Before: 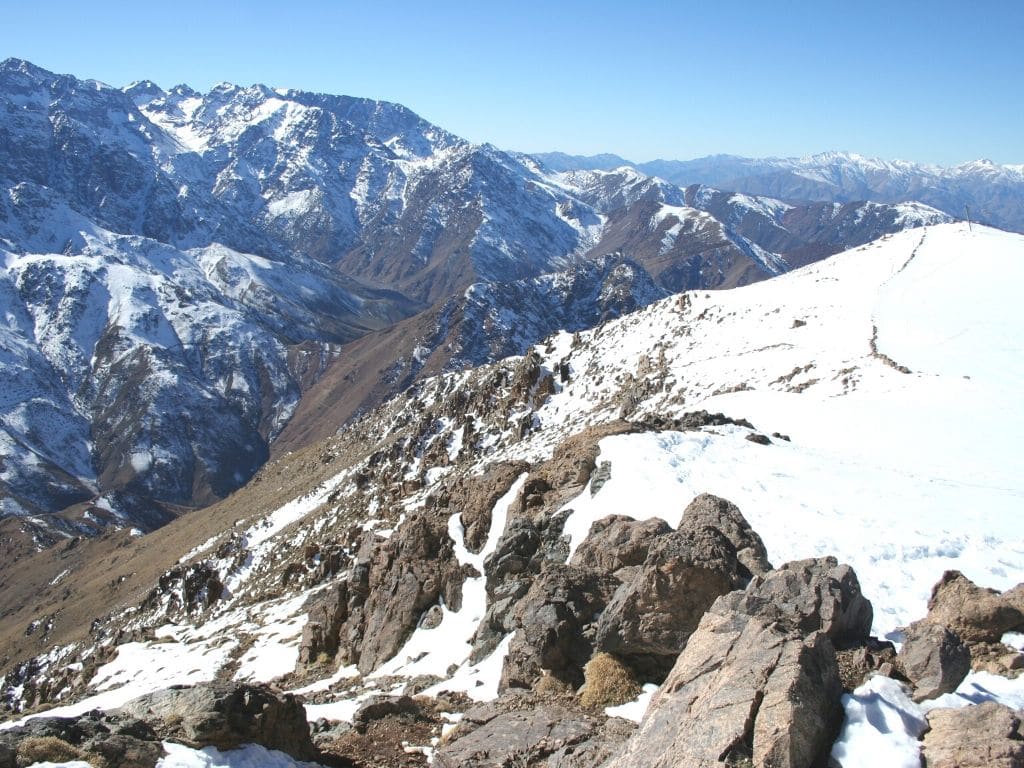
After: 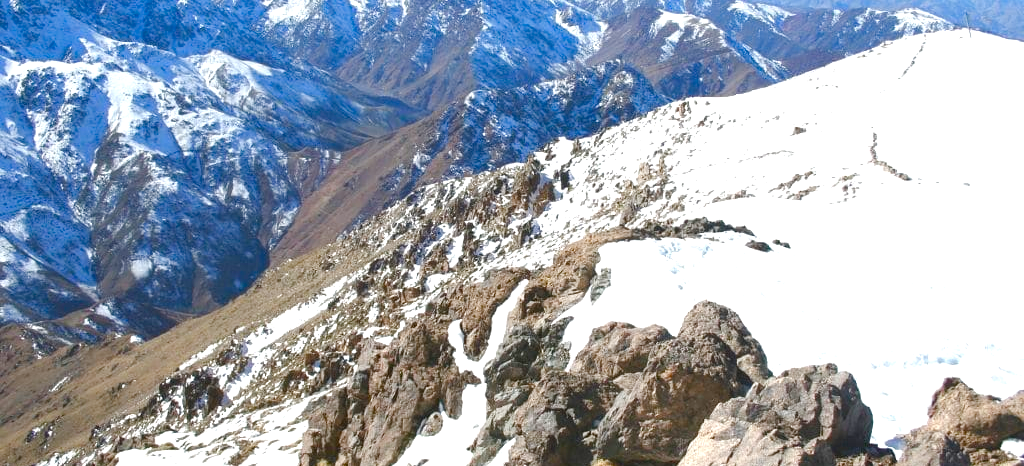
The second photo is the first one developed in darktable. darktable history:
crop and rotate: top 25.257%, bottom 14.03%
color balance rgb: linear chroma grading › global chroma 18.91%, perceptual saturation grading › global saturation 0.845%, perceptual saturation grading › highlights -29.325%, perceptual saturation grading › mid-tones 29.714%, perceptual saturation grading › shadows 59.152%
exposure: black level correction 0, exposure 0.499 EV, compensate highlight preservation false
